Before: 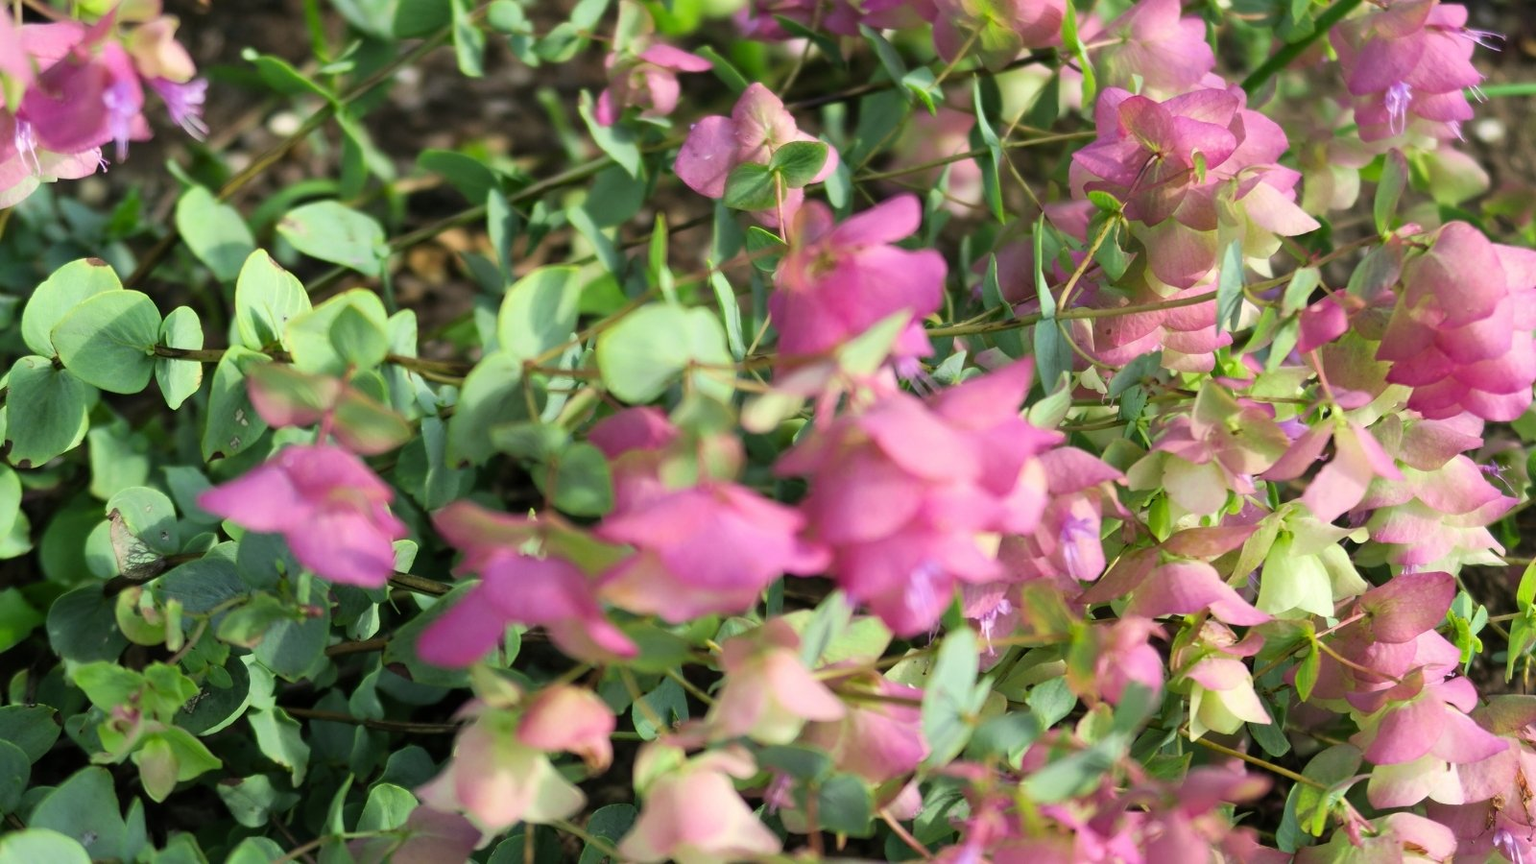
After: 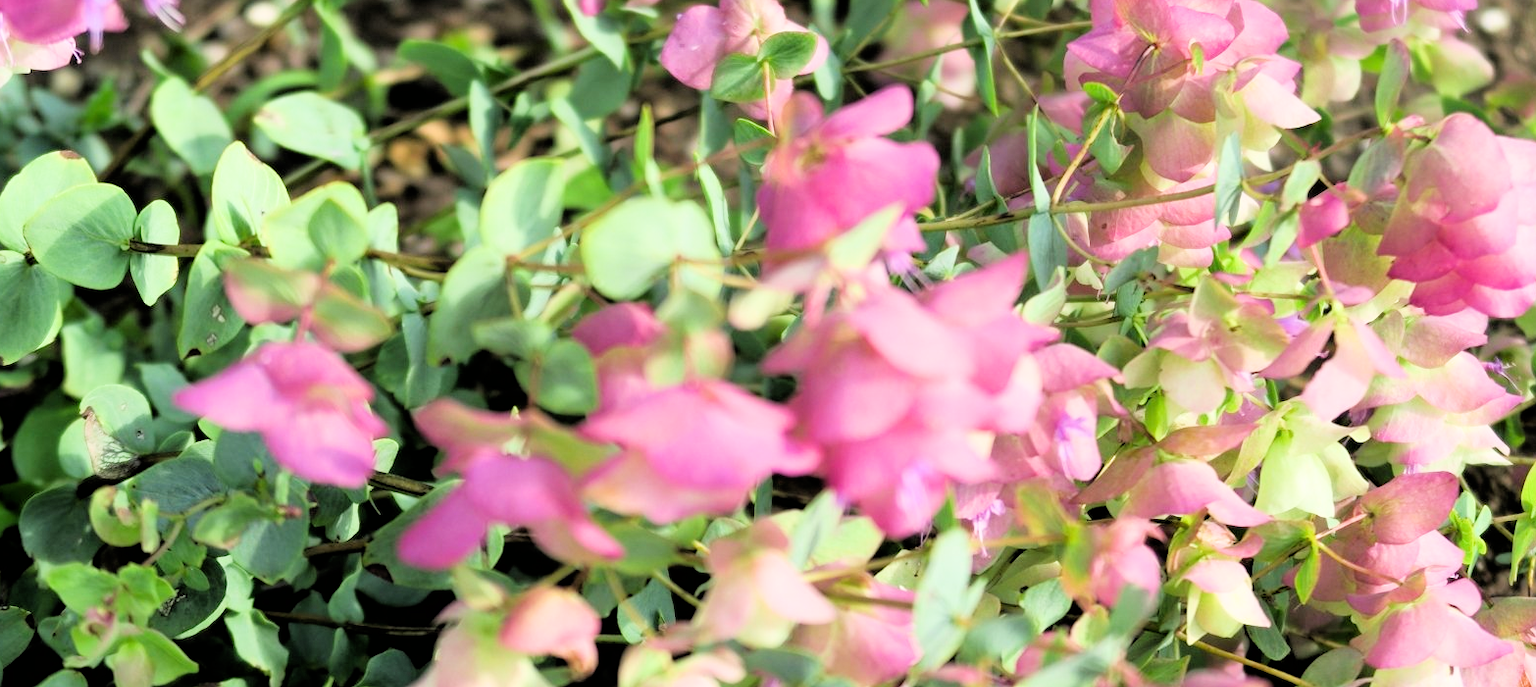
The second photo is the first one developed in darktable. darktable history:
crop and rotate: left 1.814%, top 12.818%, right 0.25%, bottom 9.225%
exposure: black level correction 0, exposure 0.9 EV, compensate highlight preservation false
filmic rgb: black relative exposure -3.86 EV, white relative exposure 3.48 EV, hardness 2.63, contrast 1.103
